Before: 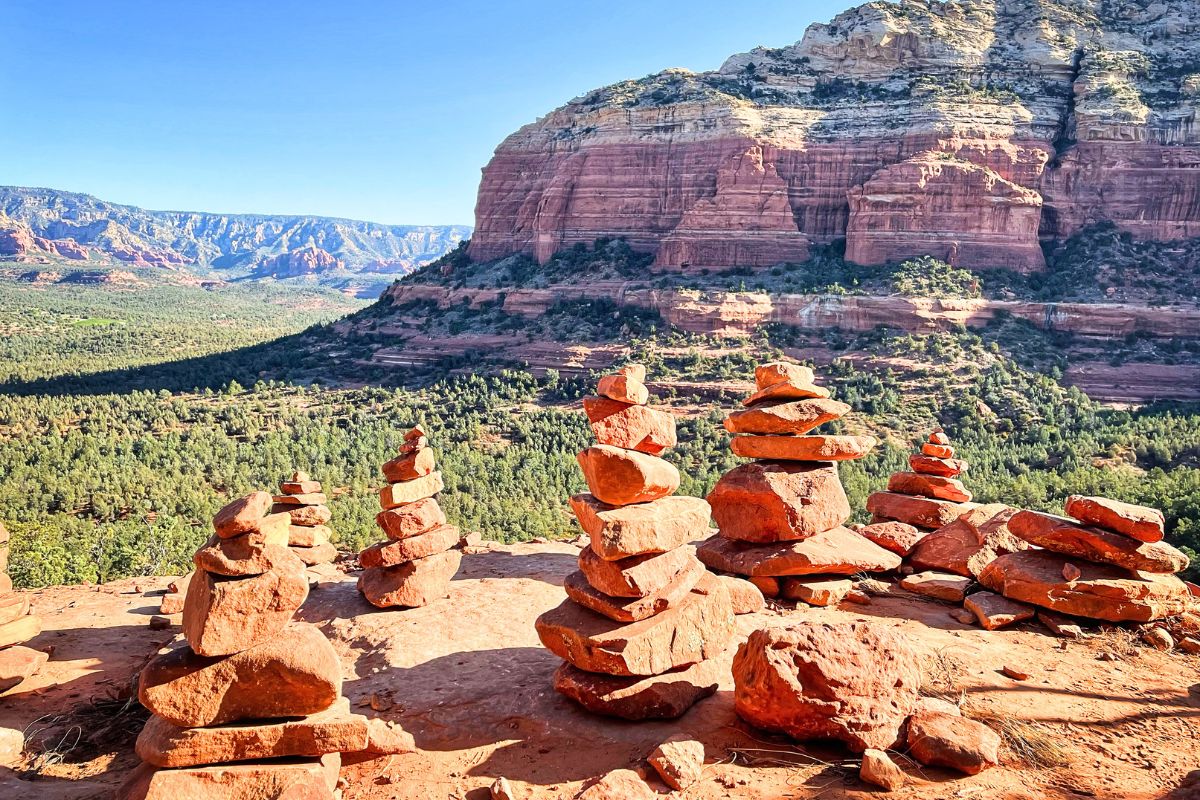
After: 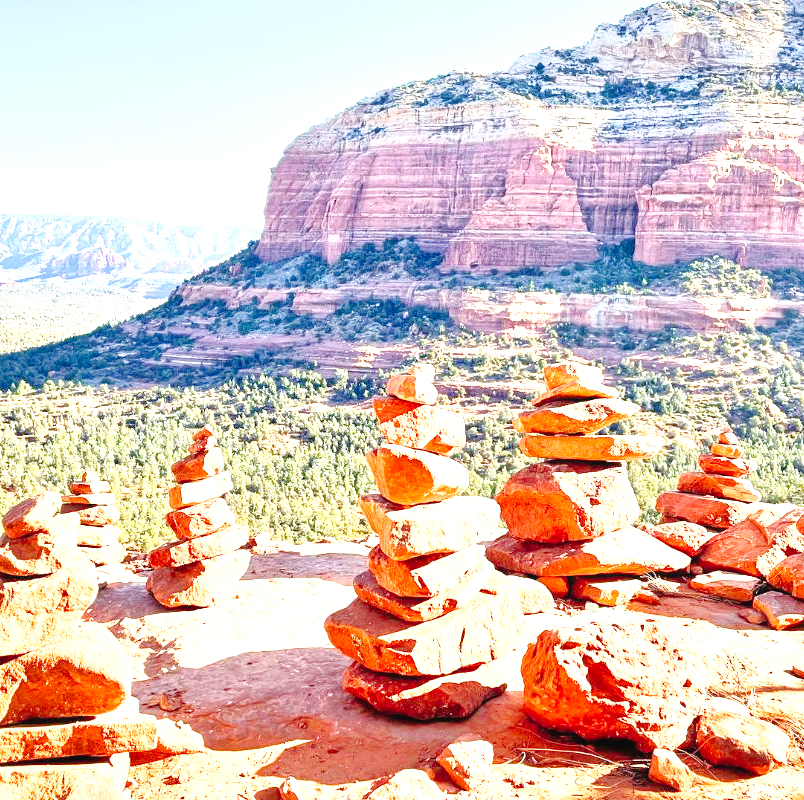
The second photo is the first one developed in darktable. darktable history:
exposure: black level correction 0, exposure 1.096 EV, compensate highlight preservation false
crop and rotate: left 17.628%, right 15.345%
tone curve: curves: ch0 [(0, 0.023) (0.1, 0.084) (0.184, 0.168) (0.45, 0.54) (0.57, 0.683) (0.722, 0.825) (0.877, 0.948) (1, 1)]; ch1 [(0, 0) (0.414, 0.395) (0.453, 0.437) (0.502, 0.509) (0.521, 0.519) (0.573, 0.568) (0.618, 0.61) (0.654, 0.642) (1, 1)]; ch2 [(0, 0) (0.421, 0.43) (0.45, 0.463) (0.492, 0.504) (0.511, 0.519) (0.557, 0.557) (0.602, 0.605) (1, 1)], preserve colors none
tone equalizer: -7 EV 0.164 EV, -6 EV 0.586 EV, -5 EV 1.12 EV, -4 EV 1.3 EV, -3 EV 1.13 EV, -2 EV 0.6 EV, -1 EV 0.146 EV, luminance estimator HSV value / RGB max
